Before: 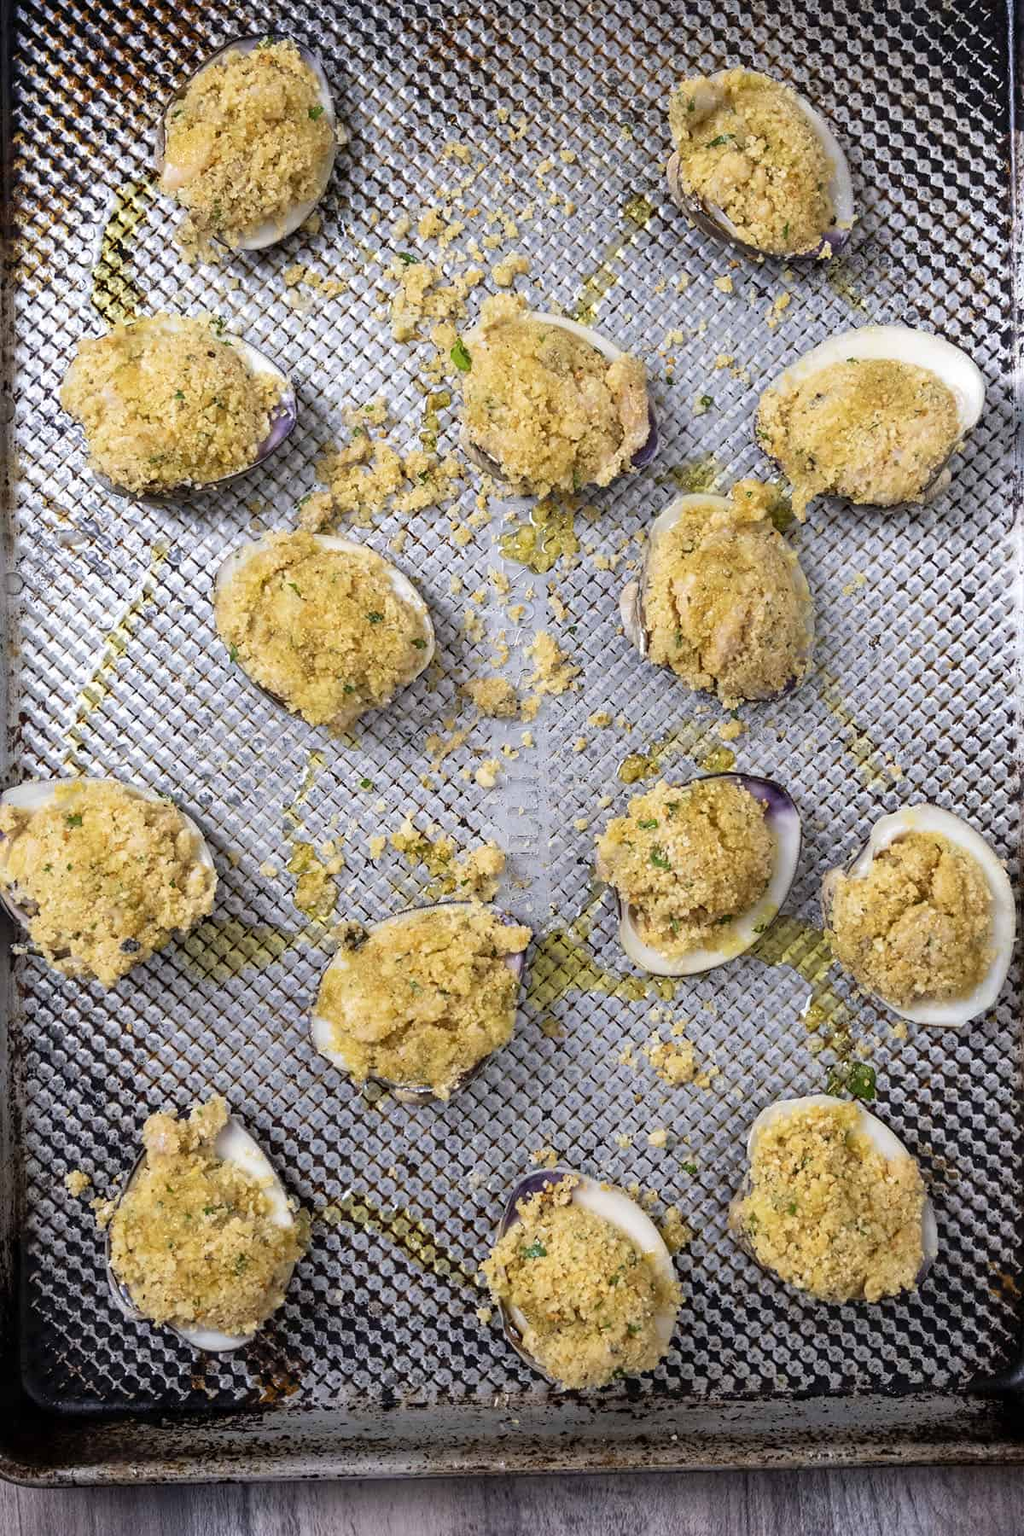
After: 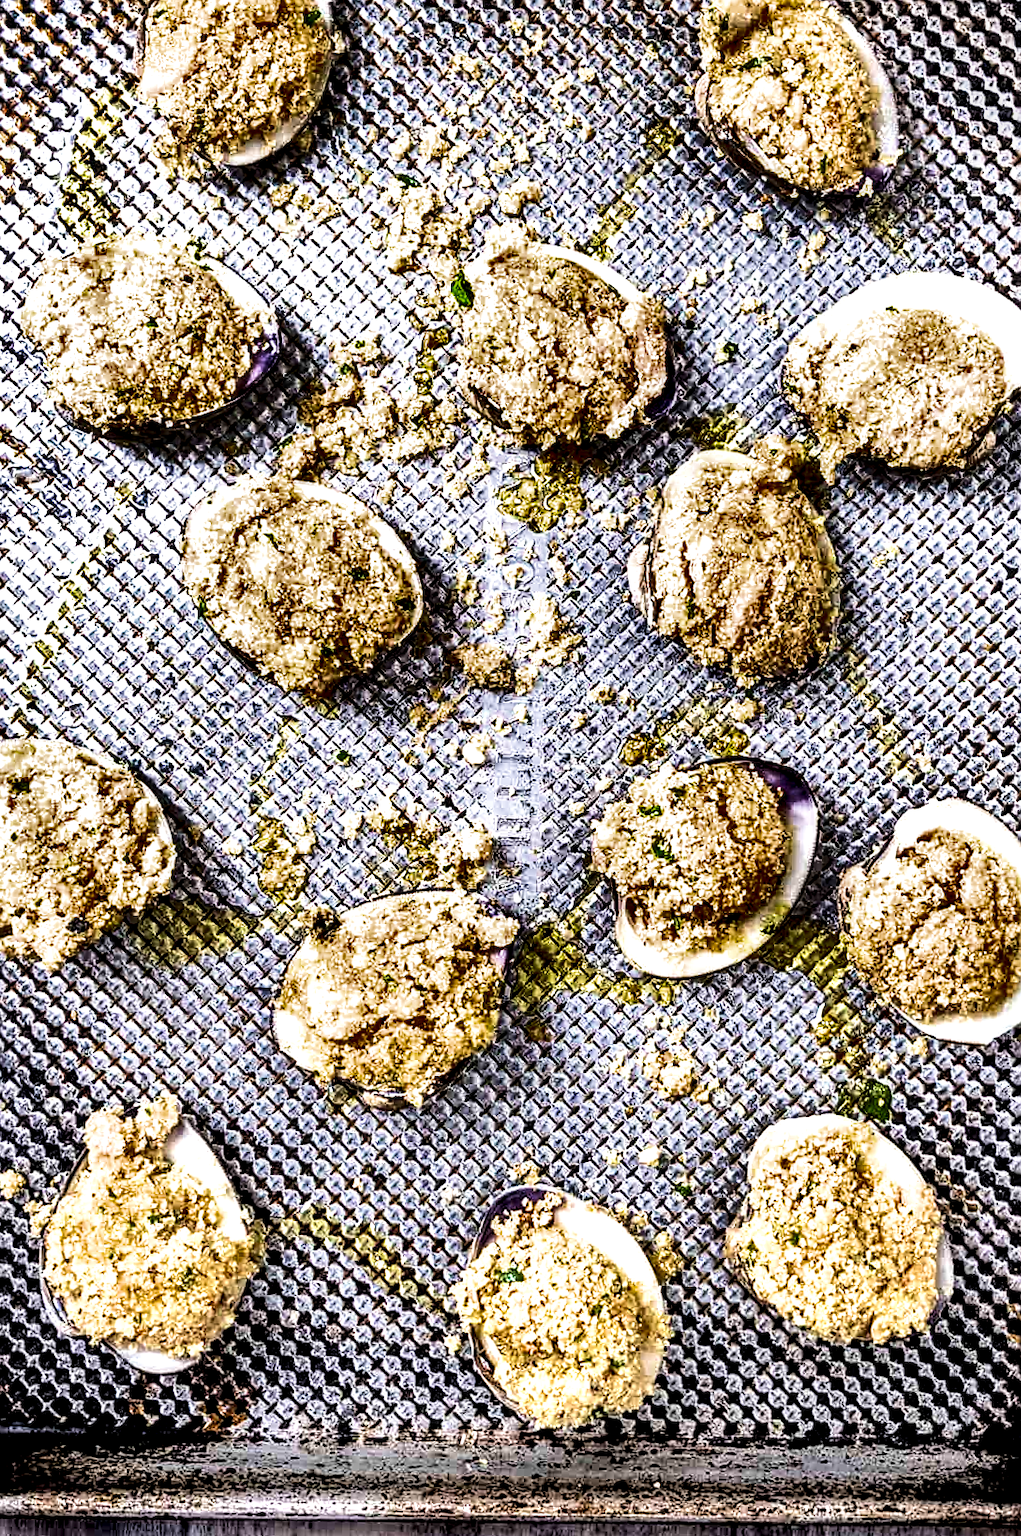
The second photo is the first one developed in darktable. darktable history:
exposure: black level correction 0, exposure 0.892 EV, compensate highlight preservation false
crop and rotate: angle -1.9°, left 3.073%, top 3.76%, right 1.594%, bottom 0.676%
sharpen: on, module defaults
shadows and highlights: shadows 20.98, highlights -82.37, highlights color adjustment 41.65%, soften with gaussian
velvia: on, module defaults
filmic rgb: middle gray luminance 8.68%, black relative exposure -6.27 EV, white relative exposure 2.7 EV, target black luminance 0%, hardness 4.75, latitude 73.29%, contrast 1.333, shadows ↔ highlights balance 9.55%
local contrast: highlights 22%, detail 196%
